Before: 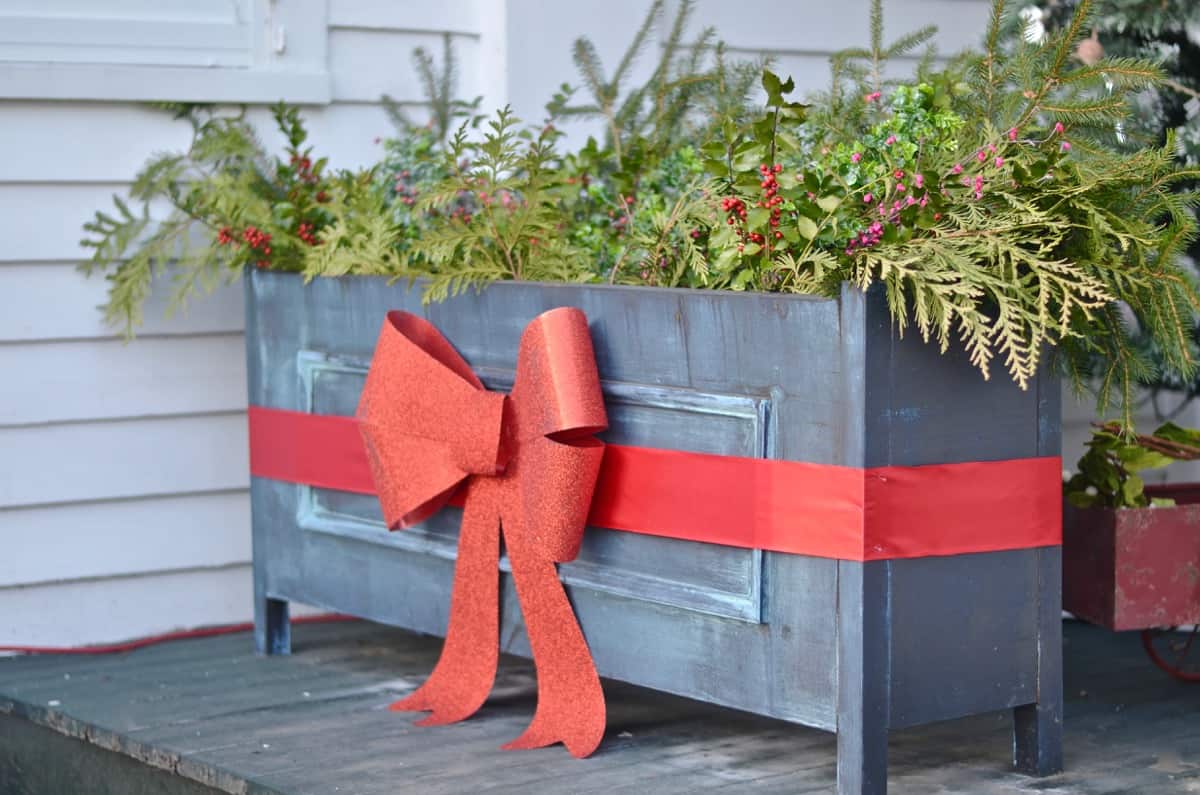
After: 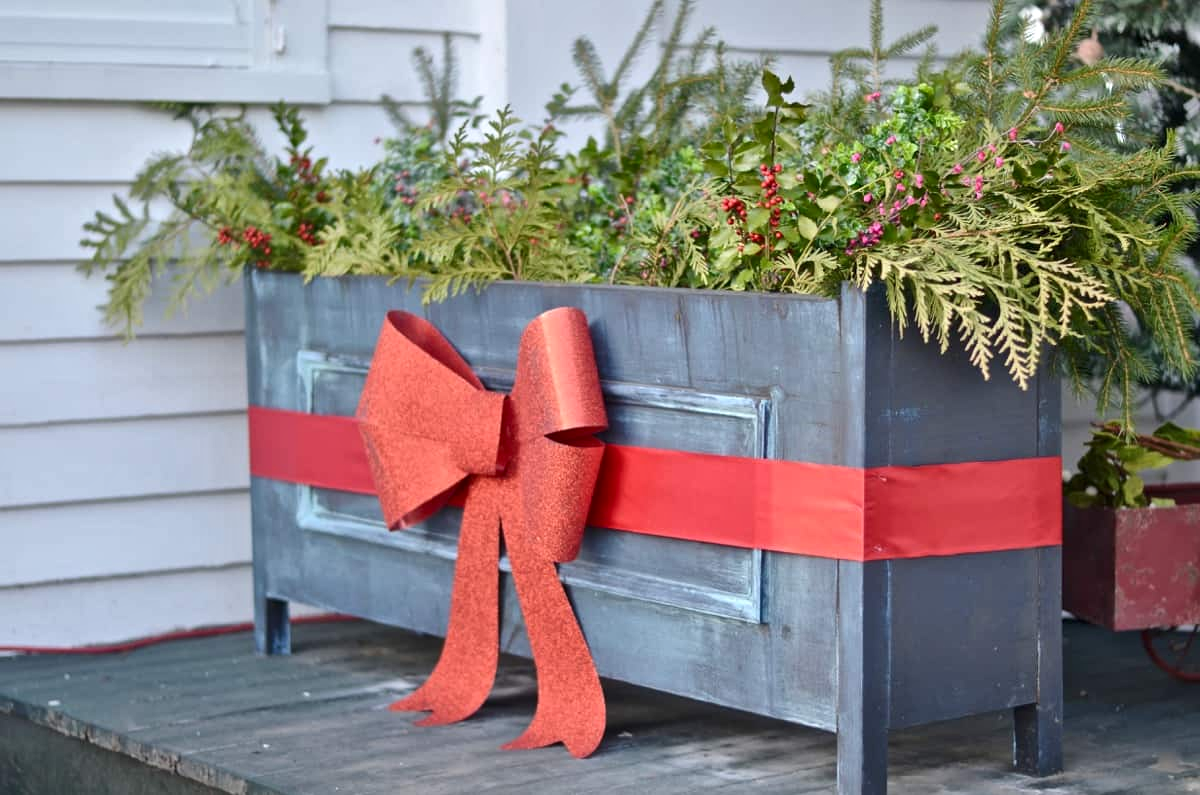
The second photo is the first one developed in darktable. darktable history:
local contrast: mode bilateral grid, contrast 30, coarseness 24, midtone range 0.2
